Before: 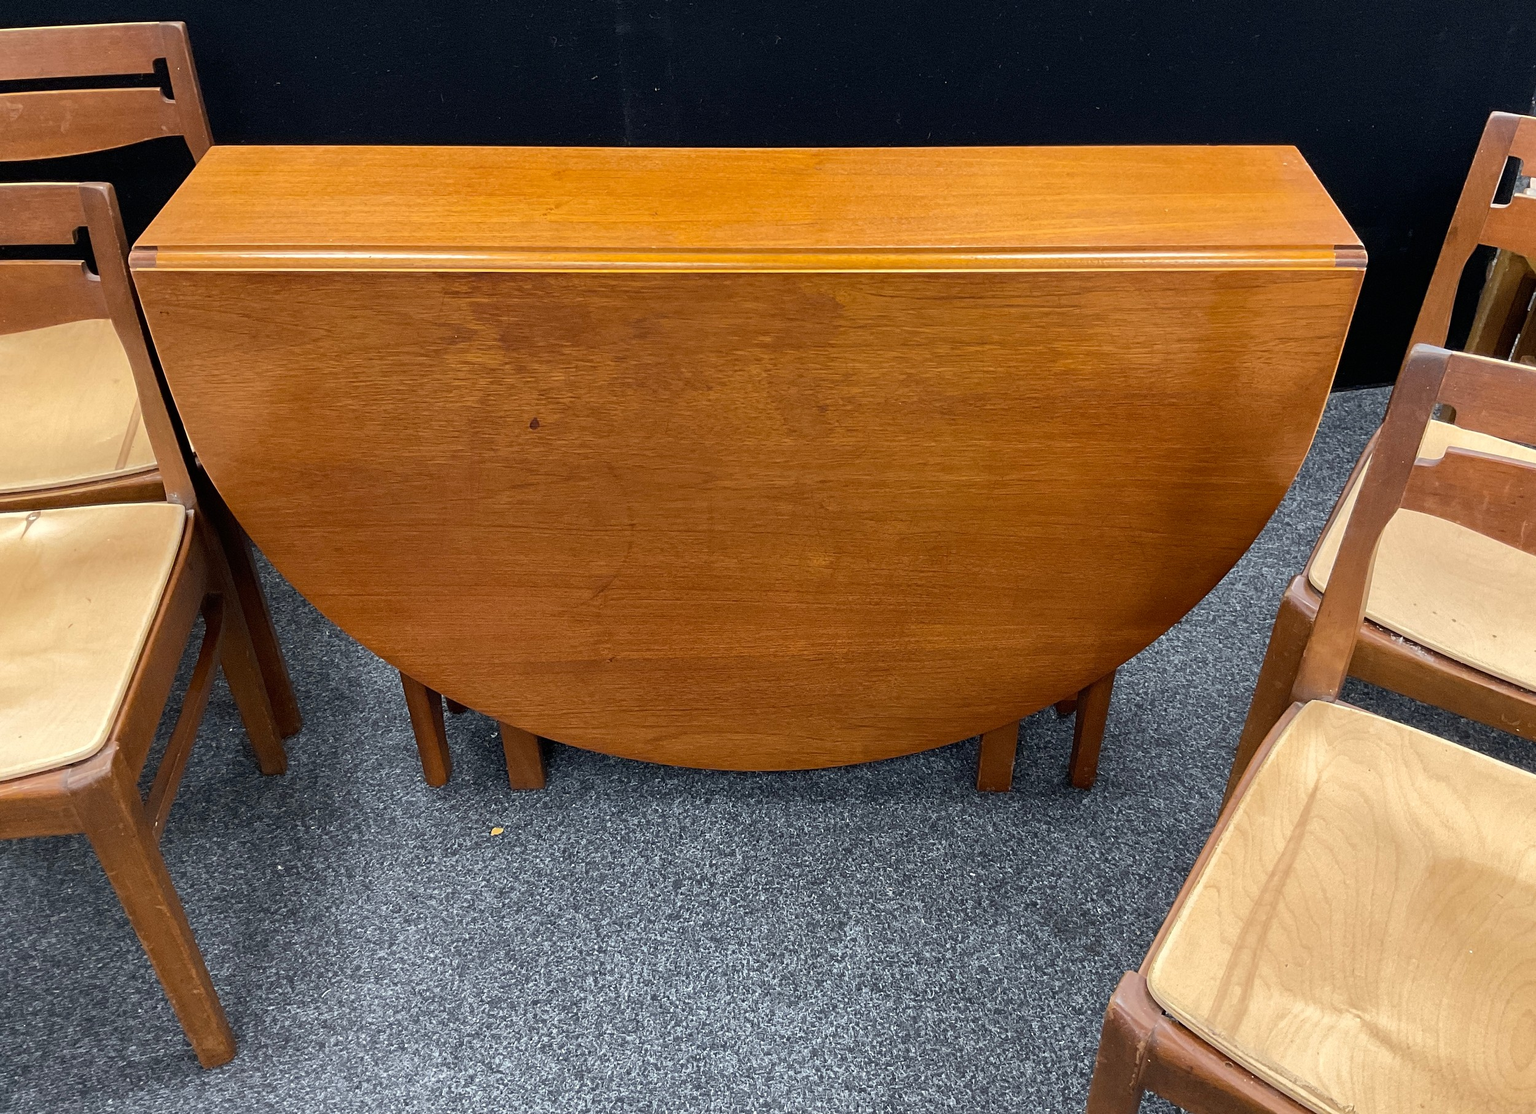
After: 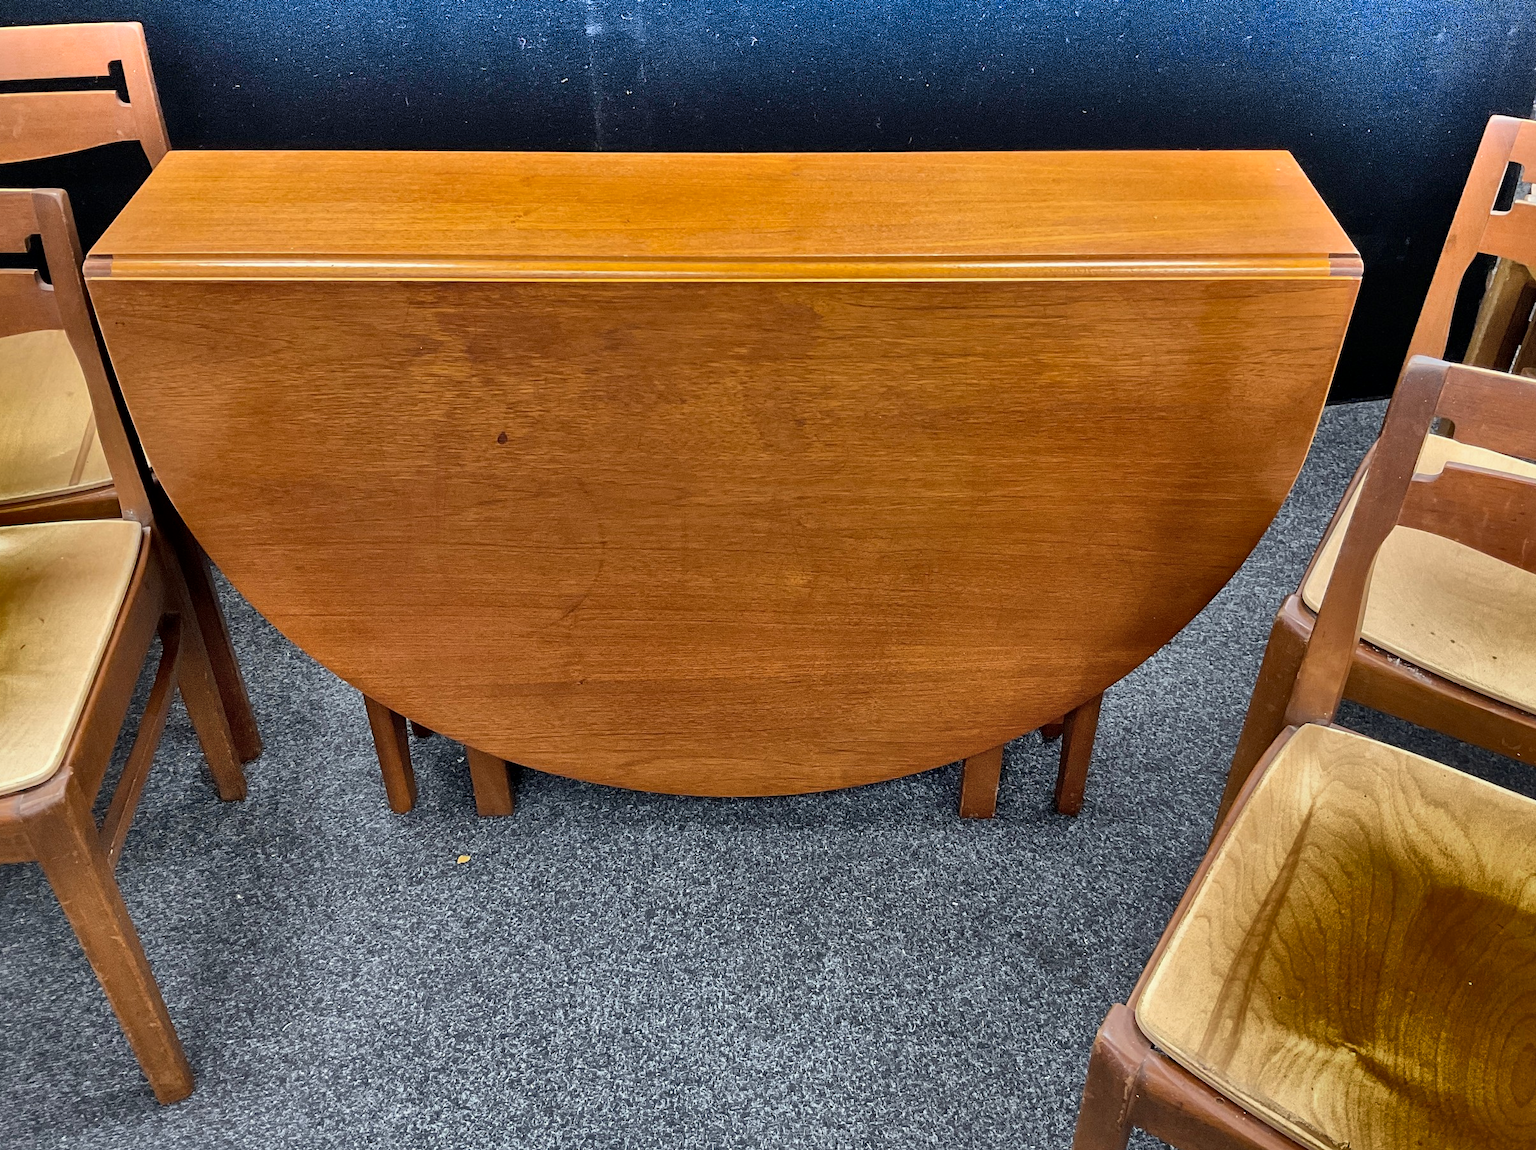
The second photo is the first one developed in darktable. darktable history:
crop and rotate: left 3.238%
local contrast: mode bilateral grid, contrast 20, coarseness 50, detail 120%, midtone range 0.2
shadows and highlights: radius 123.98, shadows 100, white point adjustment -3, highlights -100, highlights color adjustment 89.84%, soften with gaussian
